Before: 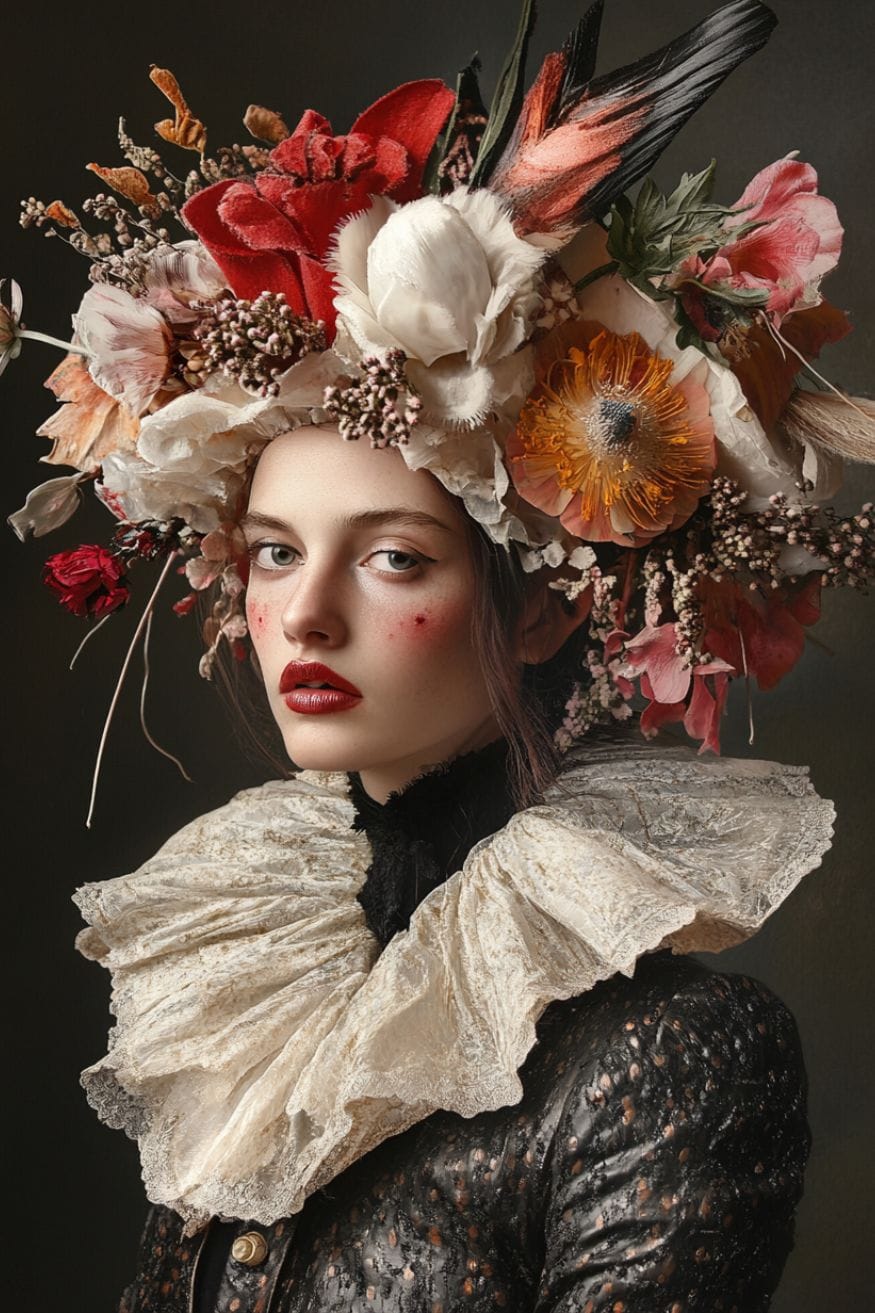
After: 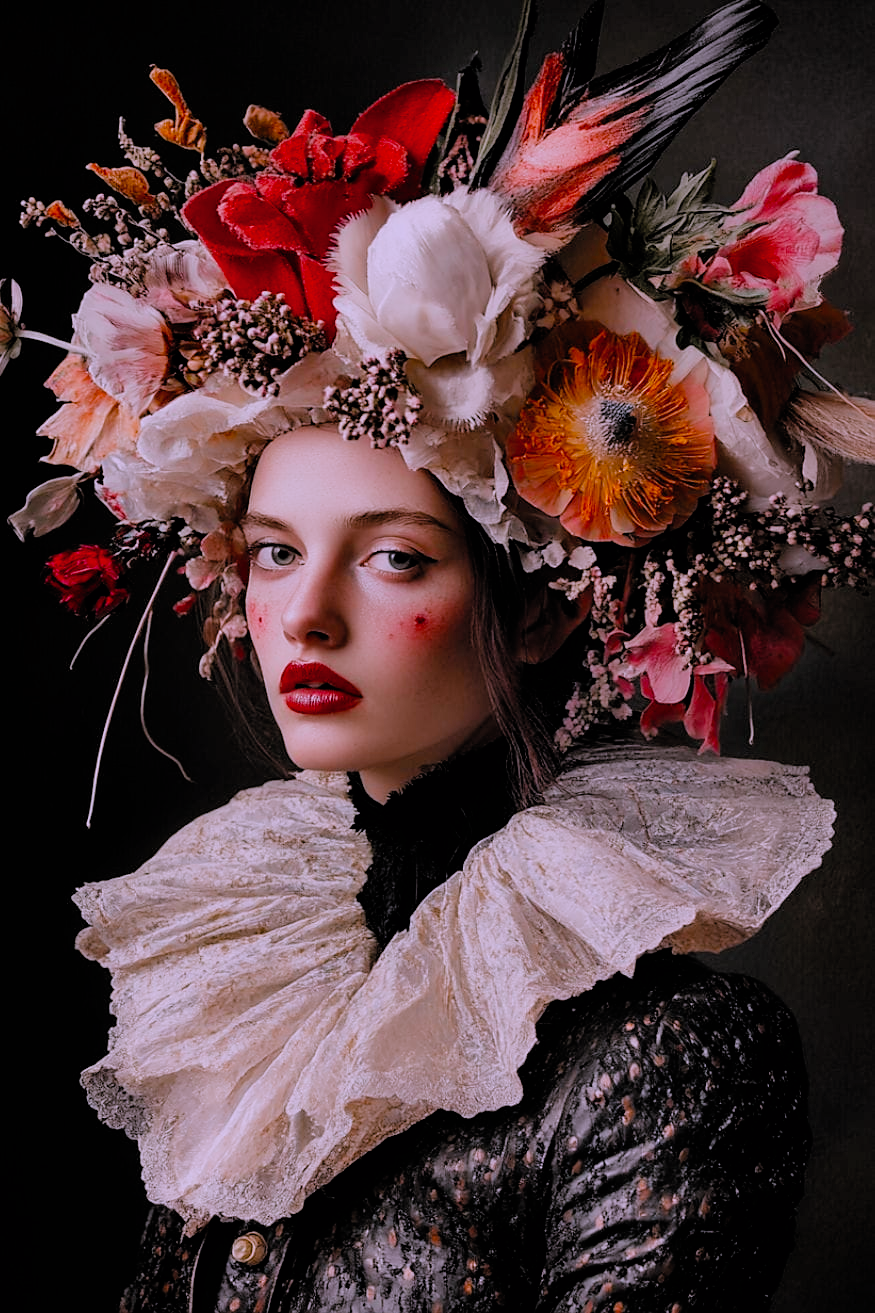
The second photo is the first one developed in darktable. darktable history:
sharpen: radius 1.458, amount 0.398, threshold 1.271
filmic rgb: black relative exposure -4.4 EV, white relative exposure 5 EV, threshold 3 EV, hardness 2.23, latitude 40.06%, contrast 1.15, highlights saturation mix 10%, shadows ↔ highlights balance 1.04%, preserve chrominance RGB euclidean norm (legacy), color science v4 (2020), enable highlight reconstruction true
color correction: highlights a* 15.03, highlights b* -25.07
